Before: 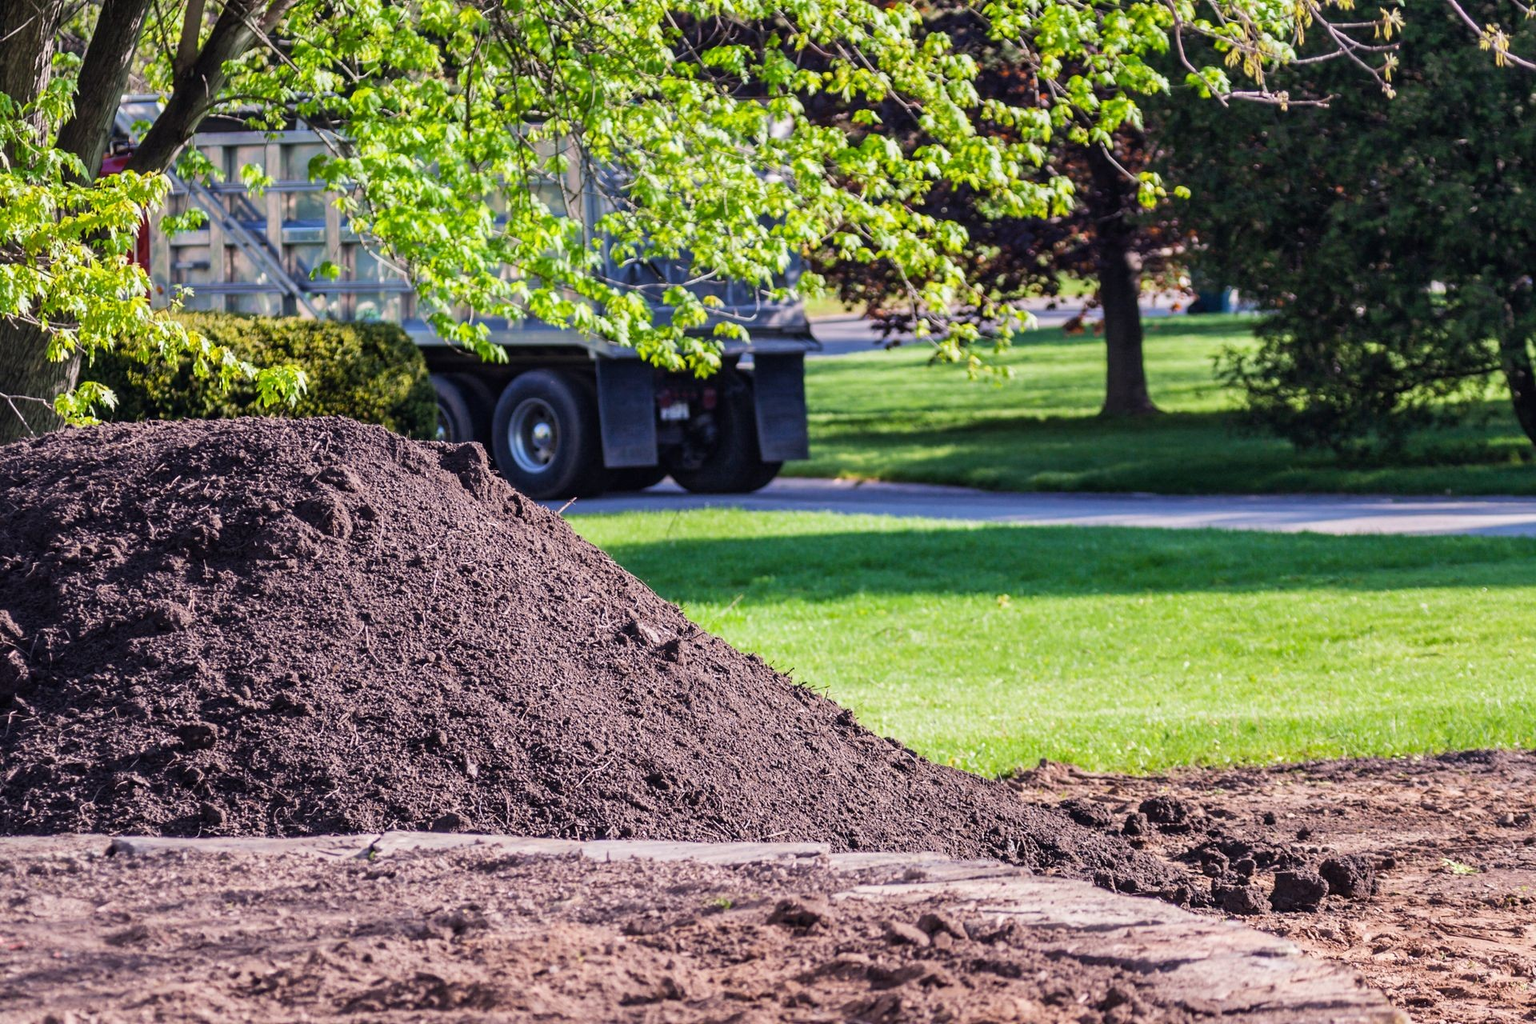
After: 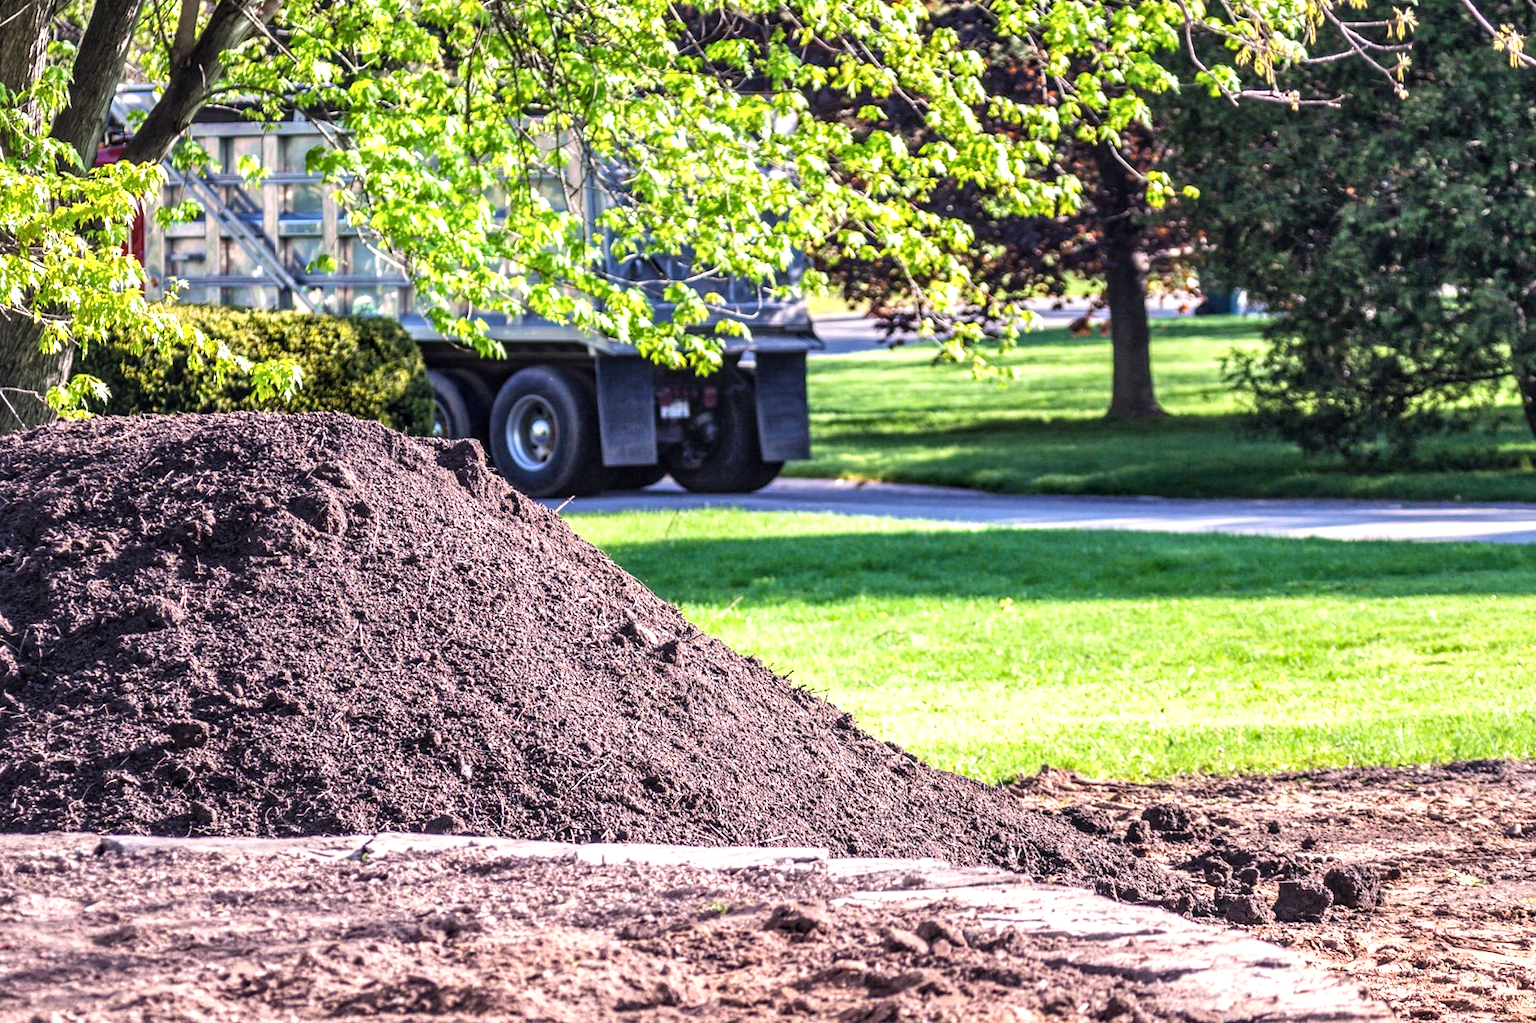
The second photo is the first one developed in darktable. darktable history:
exposure: exposure 0.485 EV, compensate highlight preservation false
crop and rotate: angle -0.5°
shadows and highlights: radius 44.78, white point adjustment 6.64, compress 79.65%, highlights color adjustment 78.42%, soften with gaussian
local contrast: detail 130%
